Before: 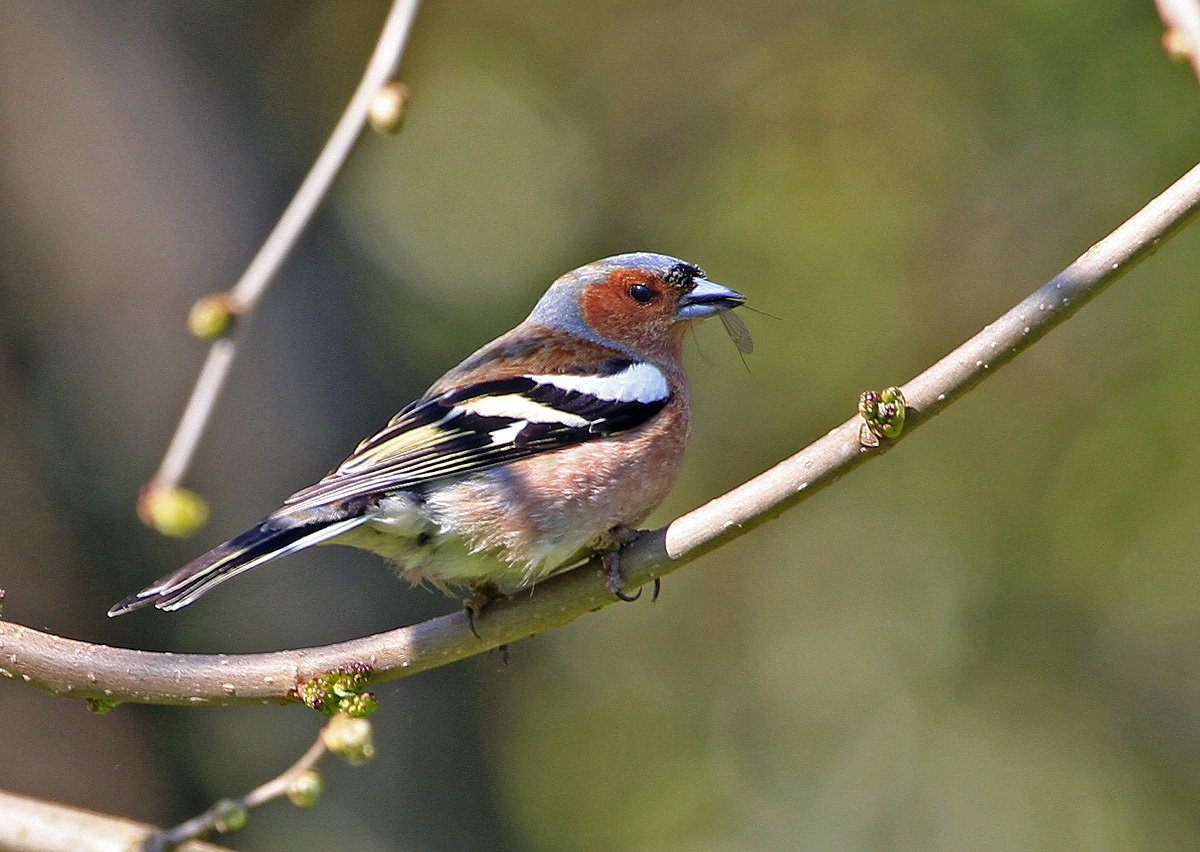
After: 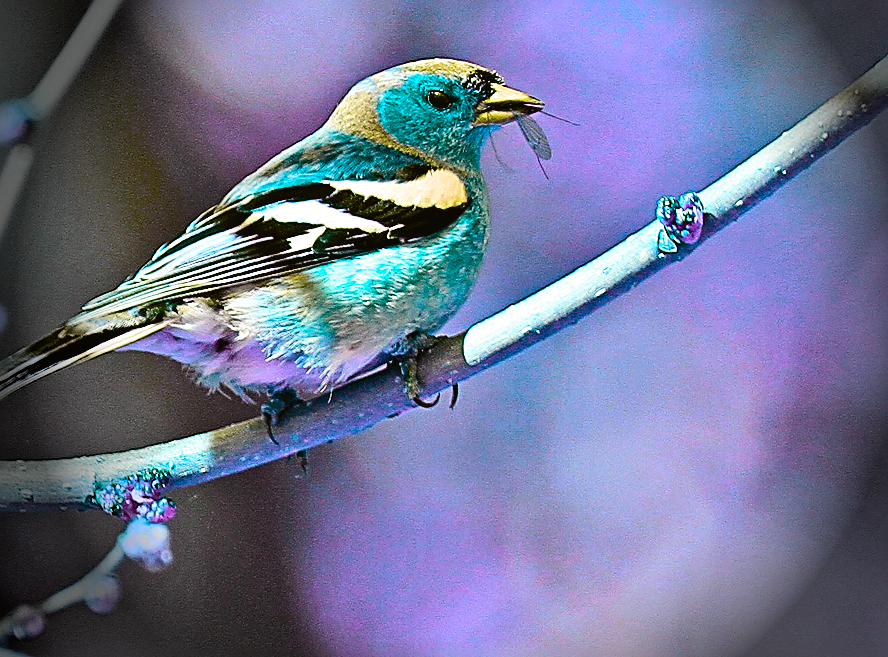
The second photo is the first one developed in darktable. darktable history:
crop: left 16.871%, top 22.857%, right 9.116%
tone curve: curves: ch0 [(0, 0.026) (0.184, 0.172) (0.391, 0.468) (0.446, 0.56) (0.605, 0.758) (0.831, 0.931) (0.992, 1)]; ch1 [(0, 0) (0.437, 0.447) (0.501, 0.502) (0.538, 0.539) (0.574, 0.589) (0.617, 0.64) (0.699, 0.749) (0.859, 0.919) (1, 1)]; ch2 [(0, 0) (0.33, 0.301) (0.421, 0.443) (0.447, 0.482) (0.499, 0.509) (0.538, 0.564) (0.585, 0.615) (0.664, 0.664) (1, 1)], color space Lab, independent channels, preserve colors none
color balance rgb: hue shift 180°, global vibrance 50%, contrast 0.32%
sharpen: radius 3.025, amount 0.757
vignetting: fall-off start 76.42%, fall-off radius 27.36%, brightness -0.872, center (0.037, -0.09), width/height ratio 0.971
